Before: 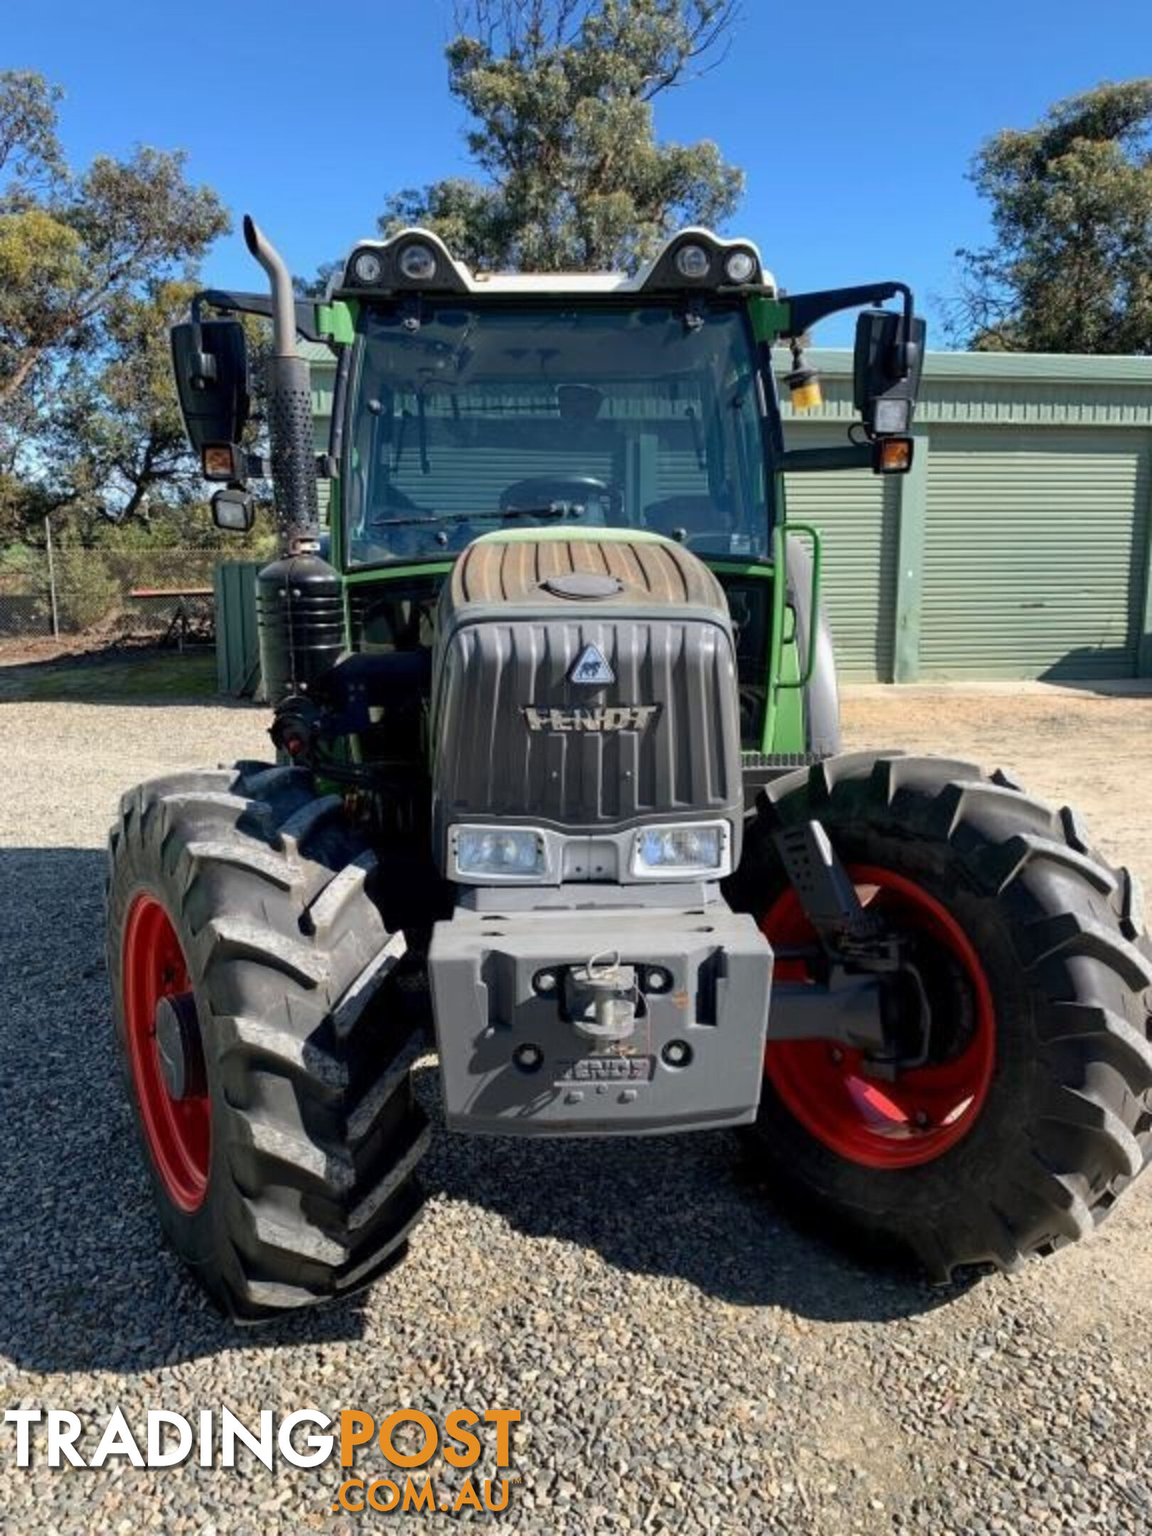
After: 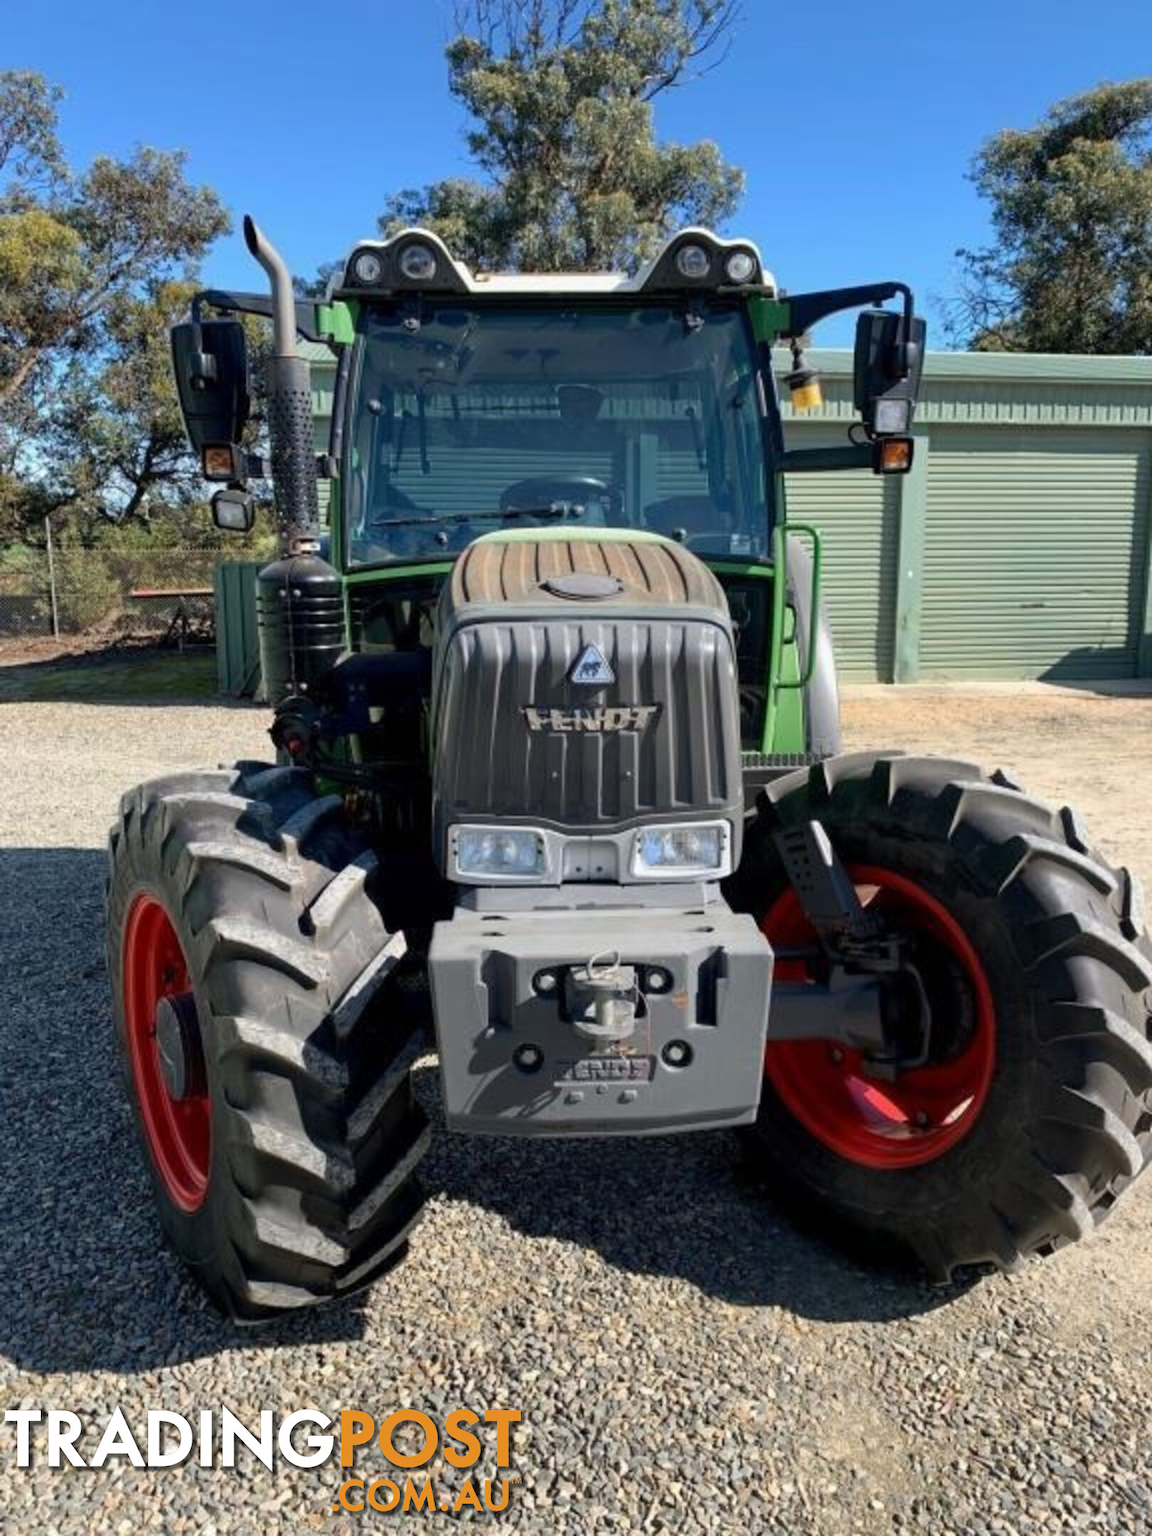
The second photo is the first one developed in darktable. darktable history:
shadows and highlights: radius 333.75, shadows 64.65, highlights 5.52, compress 87.43%, soften with gaussian
